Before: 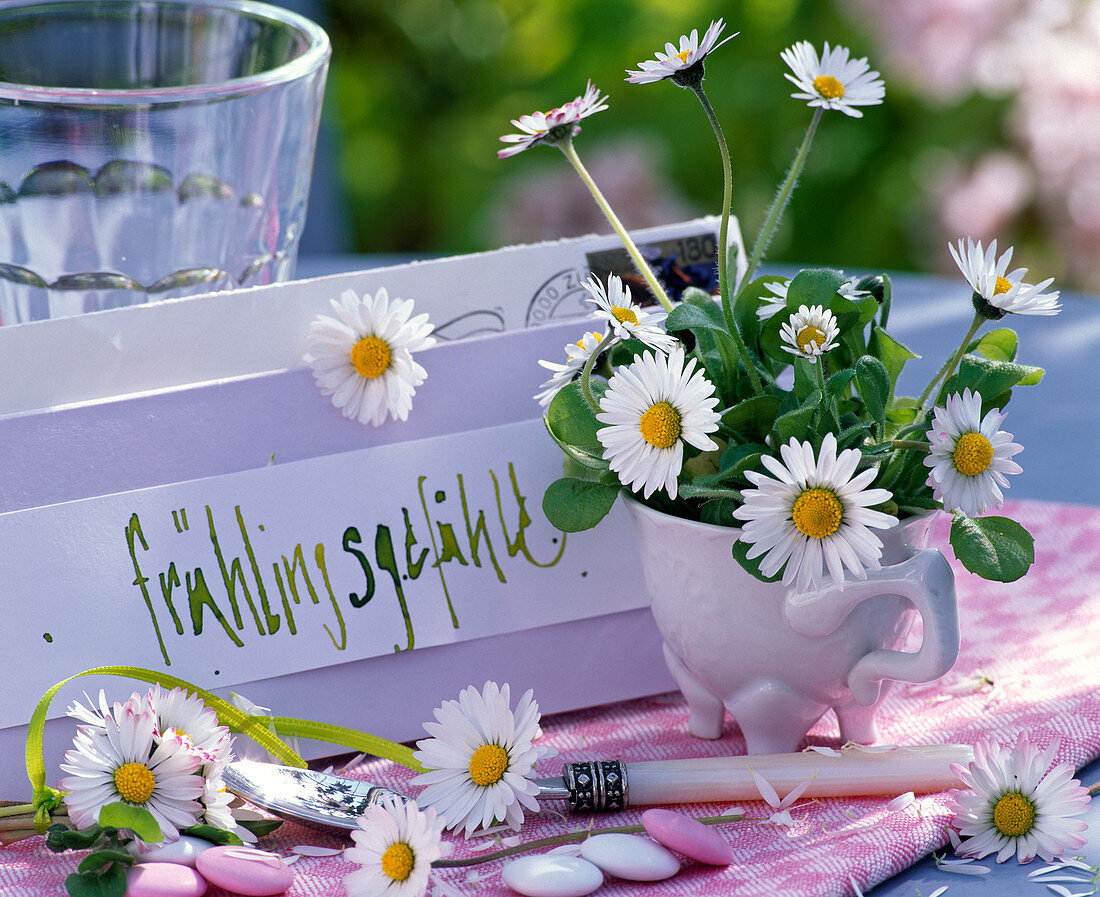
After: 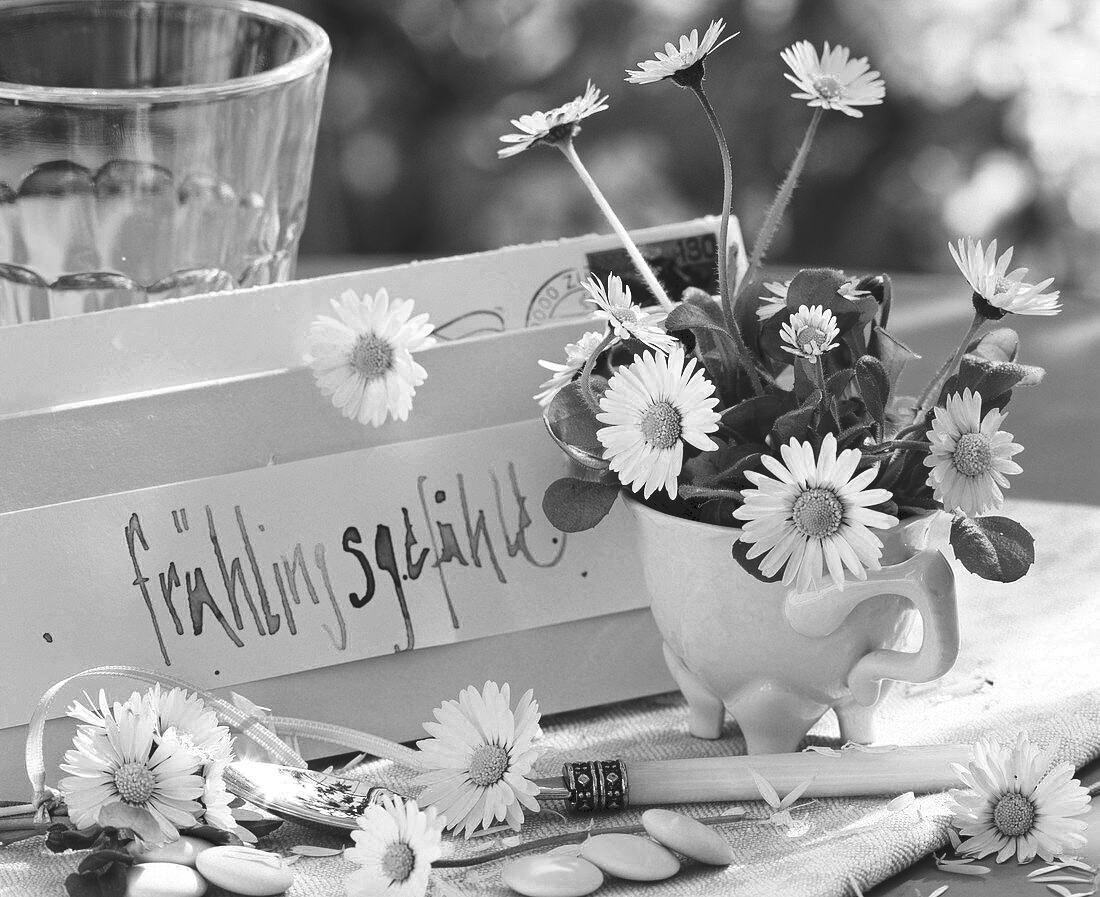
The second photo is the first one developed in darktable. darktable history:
color zones: curves: ch0 [(0.002, 0.593) (0.143, 0.417) (0.285, 0.541) (0.455, 0.289) (0.608, 0.327) (0.727, 0.283) (0.869, 0.571) (1, 0.603)]; ch1 [(0, 0) (0.143, 0) (0.286, 0) (0.429, 0) (0.571, 0) (0.714, 0) (0.857, 0)]
tone curve: curves: ch0 [(0, 0) (0.003, 0.117) (0.011, 0.125) (0.025, 0.133) (0.044, 0.144) (0.069, 0.152) (0.1, 0.167) (0.136, 0.186) (0.177, 0.21) (0.224, 0.244) (0.277, 0.295) (0.335, 0.357) (0.399, 0.445) (0.468, 0.531) (0.543, 0.629) (0.623, 0.716) (0.709, 0.803) (0.801, 0.876) (0.898, 0.939) (1, 1)], color space Lab, independent channels, preserve colors none
